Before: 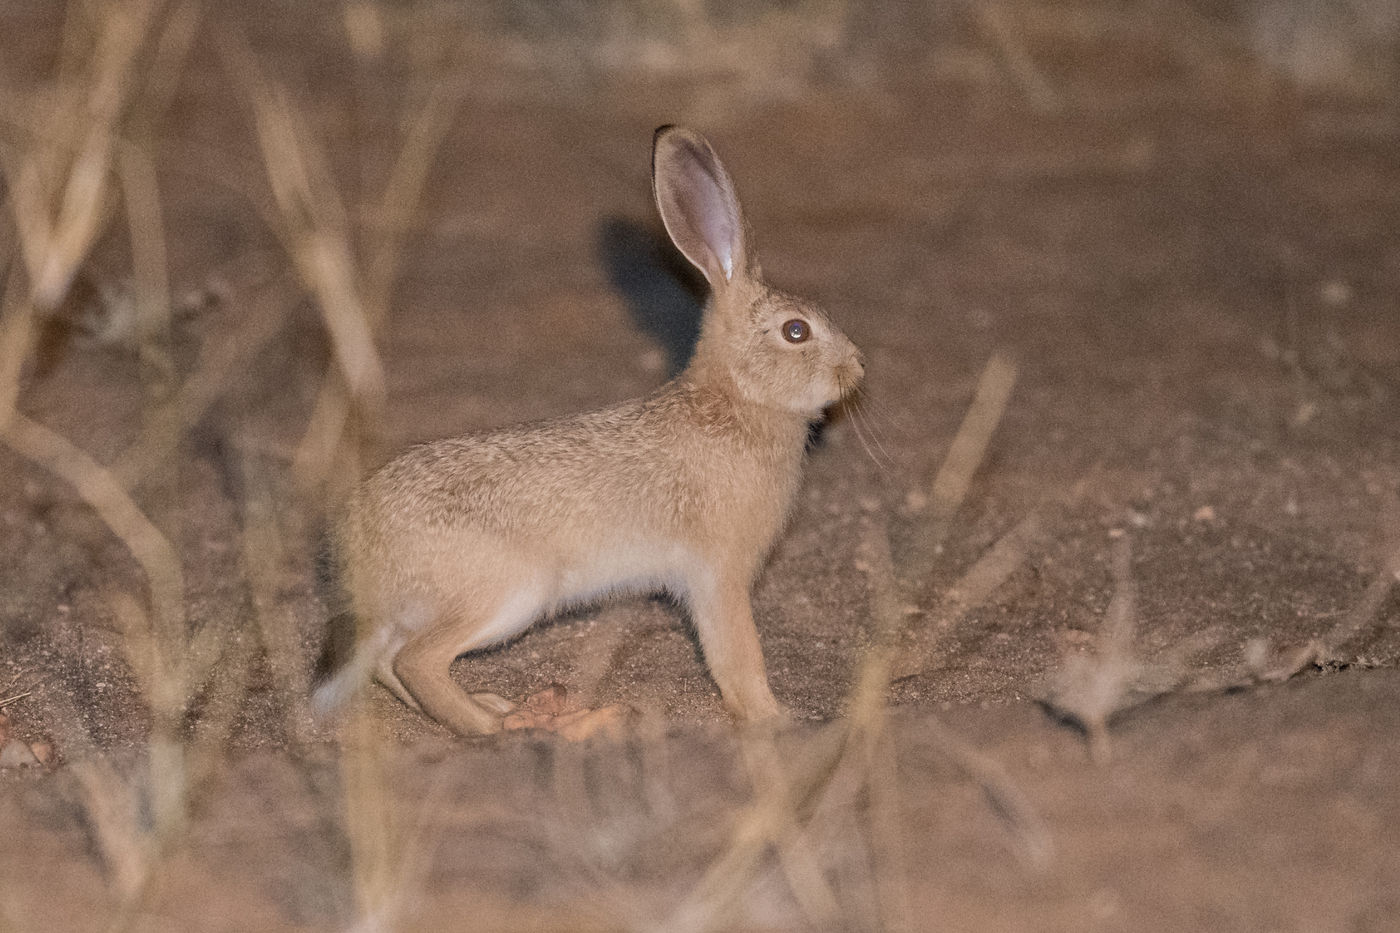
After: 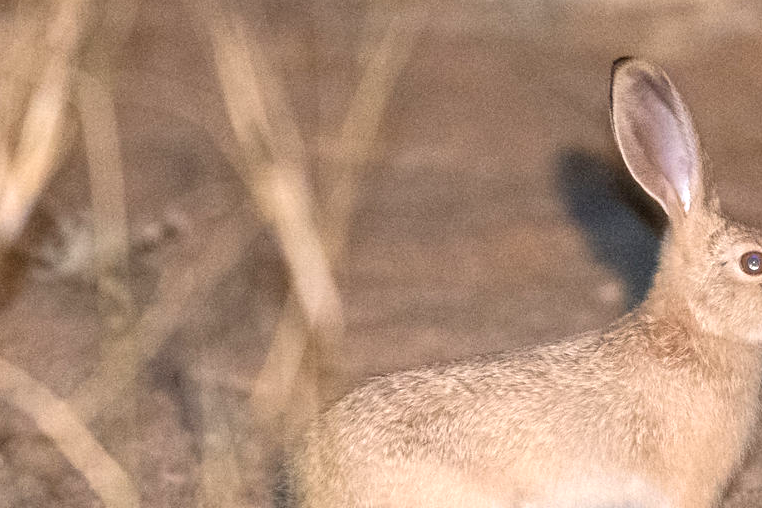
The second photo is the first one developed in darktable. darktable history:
crop and rotate: left 3.051%, top 7.494%, right 42.483%, bottom 37.967%
exposure: black level correction 0, exposure 0.903 EV, compensate highlight preservation false
